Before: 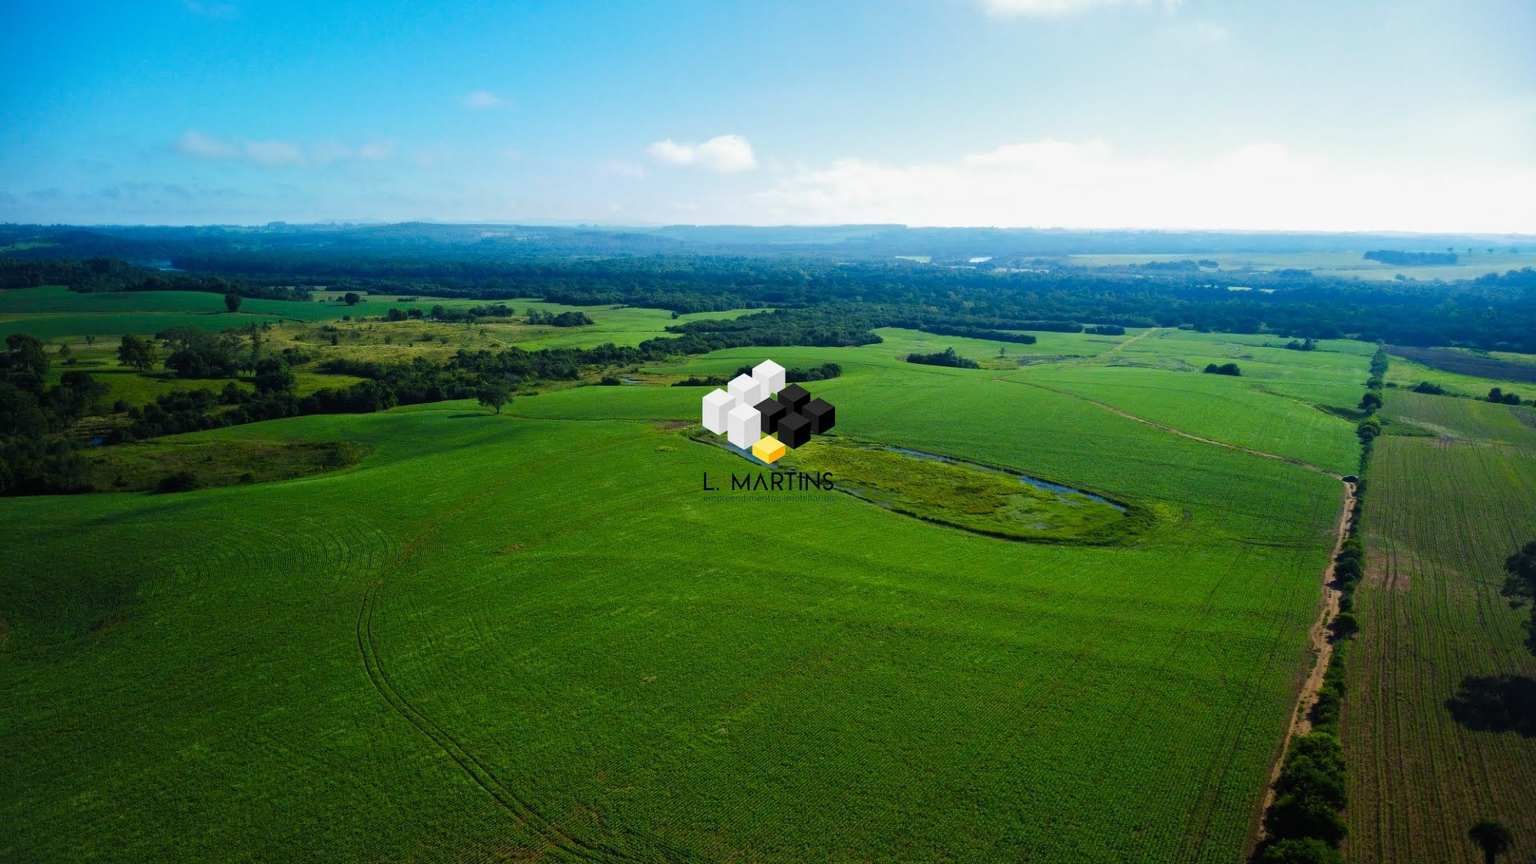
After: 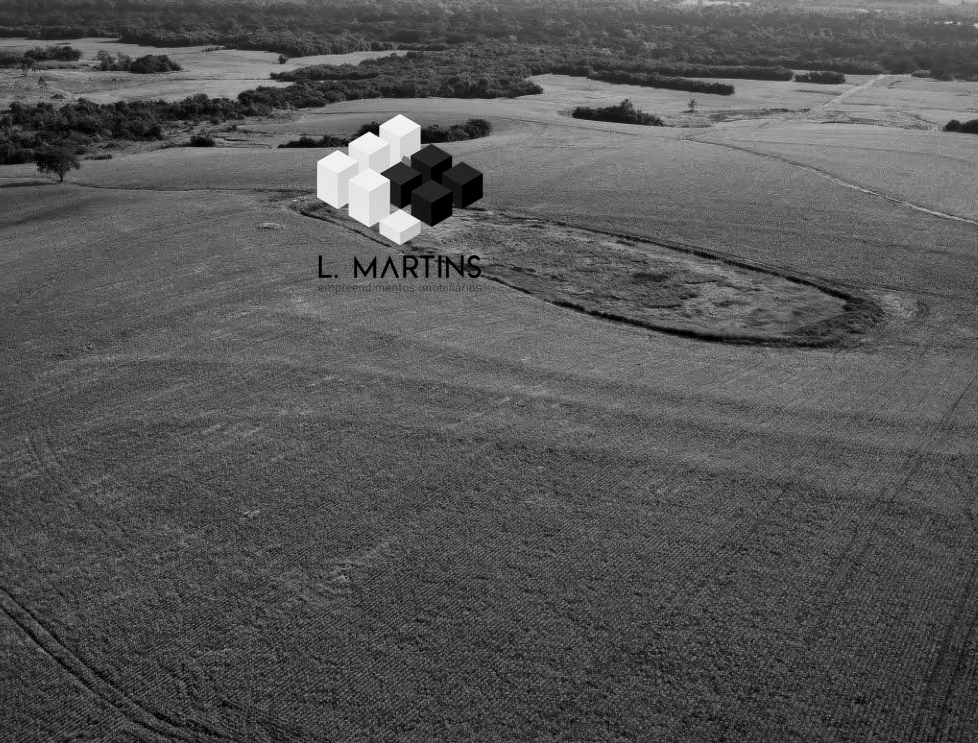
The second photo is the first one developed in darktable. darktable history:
color zones: curves: ch2 [(0, 0.488) (0.143, 0.417) (0.286, 0.212) (0.429, 0.179) (0.571, 0.154) (0.714, 0.415) (0.857, 0.495) (1, 0.488)]
local contrast: mode bilateral grid, contrast 20, coarseness 50, detail 144%, midtone range 0.2
monochrome: a 32, b 64, size 2.3
crop and rotate: left 29.237%, top 31.152%, right 19.807%
